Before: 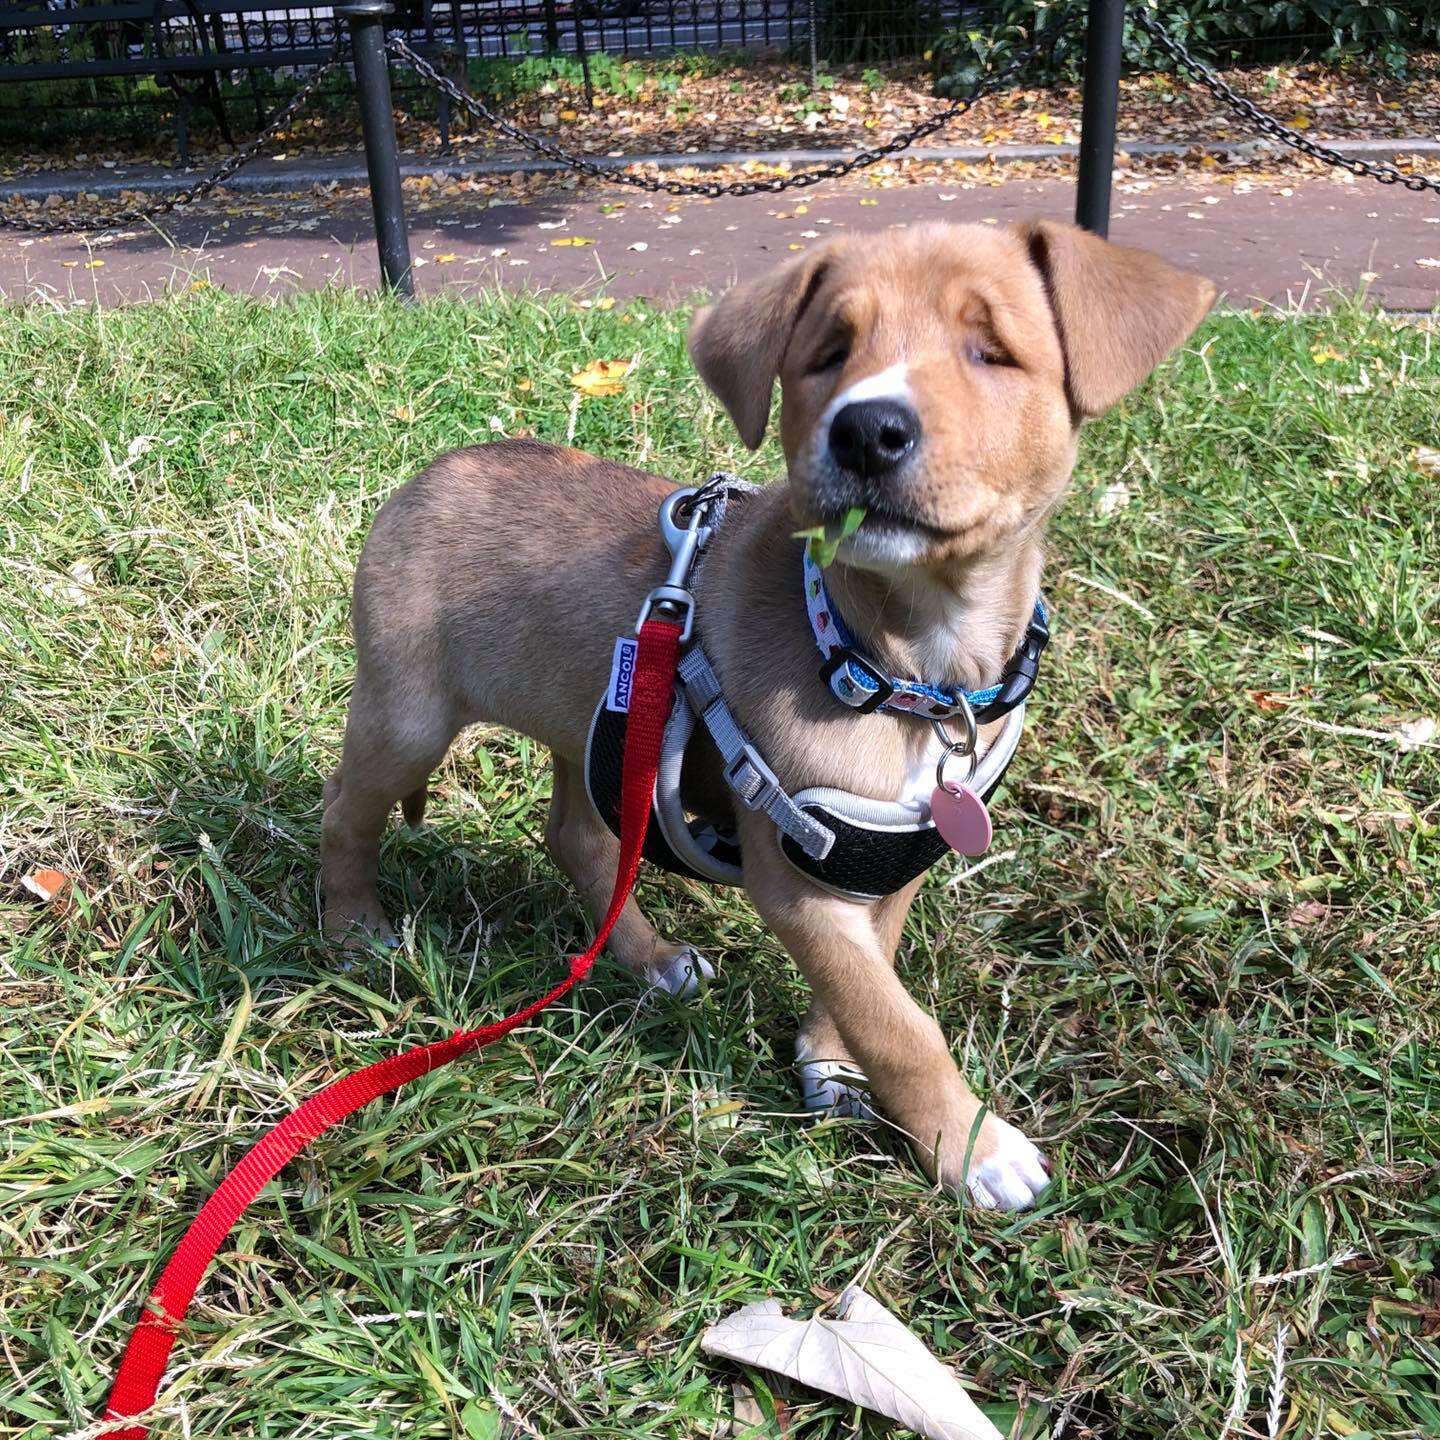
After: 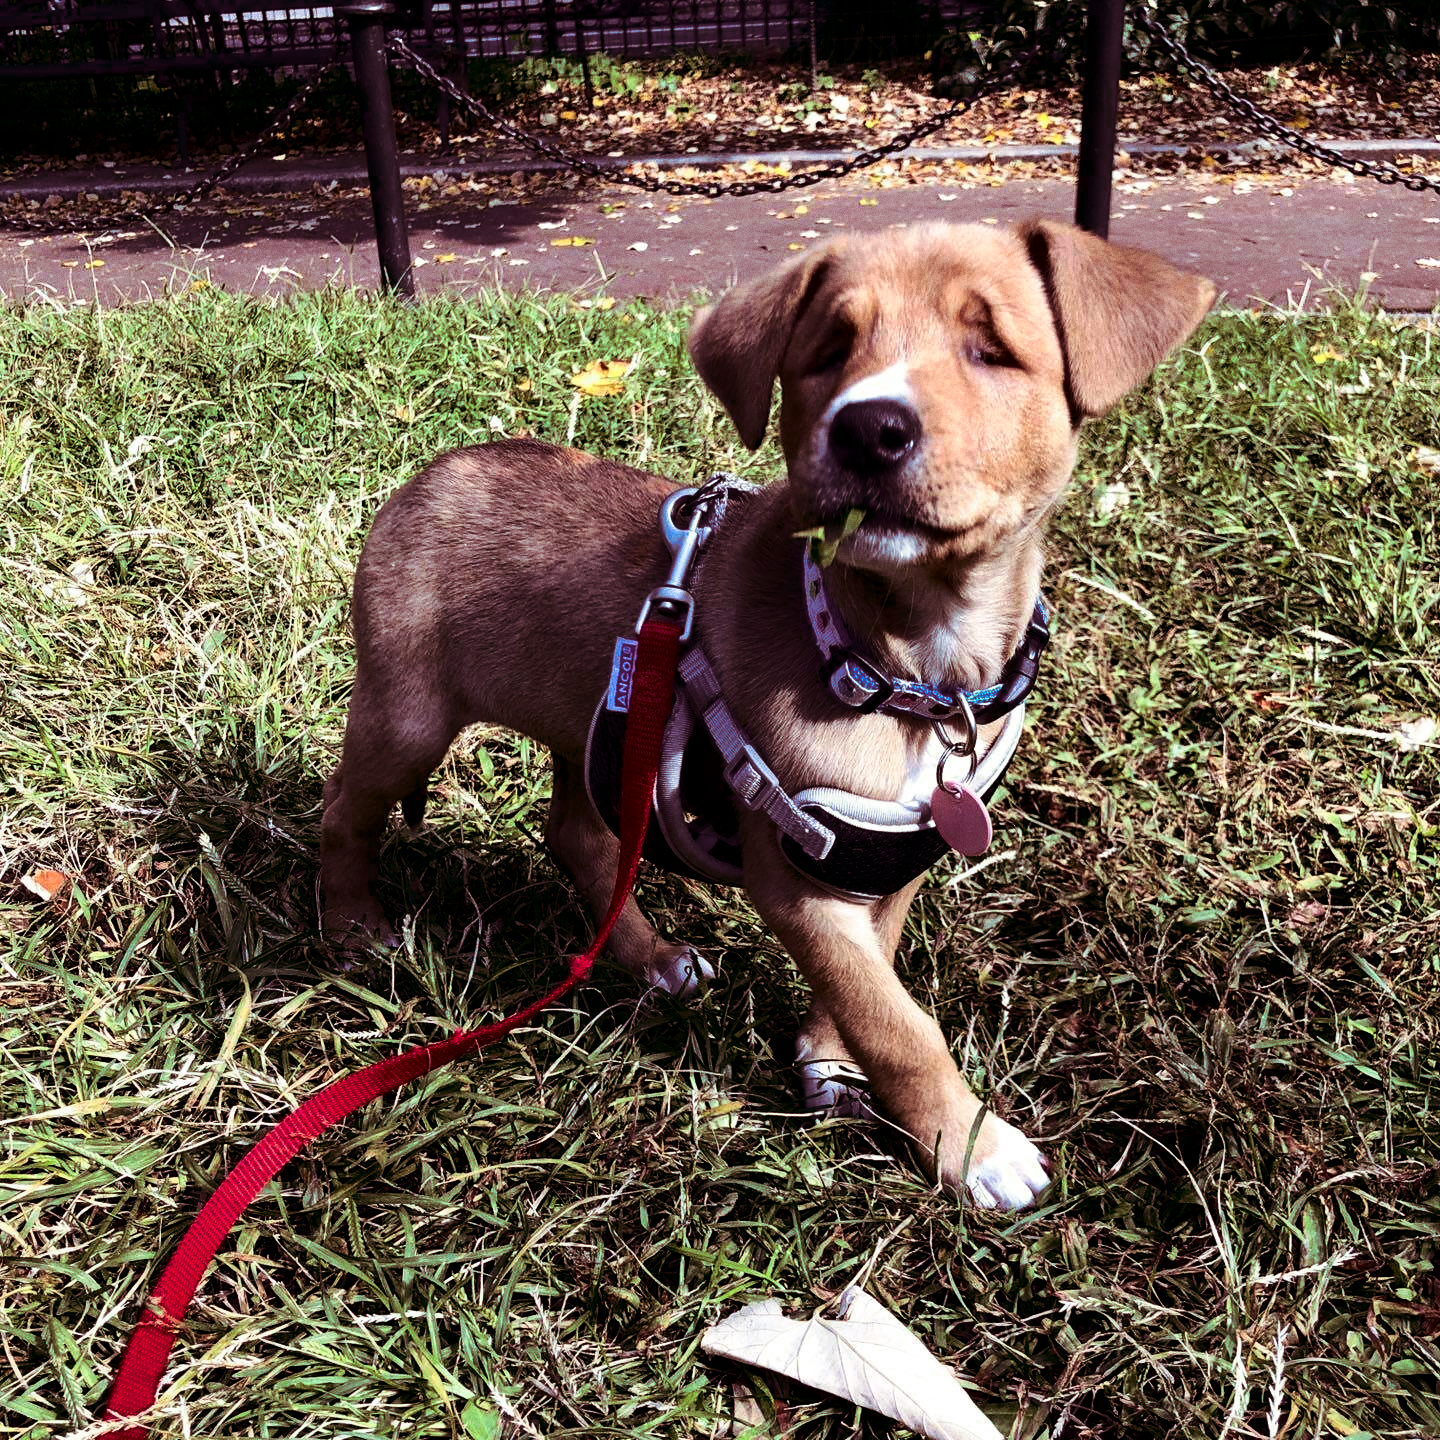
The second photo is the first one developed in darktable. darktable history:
split-toning: shadows › hue 360°
contrast brightness saturation: contrast 0.24, brightness -0.24, saturation 0.14
grain: coarseness 0.09 ISO
color balance rgb: perceptual saturation grading › global saturation 20%, perceptual saturation grading › highlights -25%, perceptual saturation grading › shadows 25%
